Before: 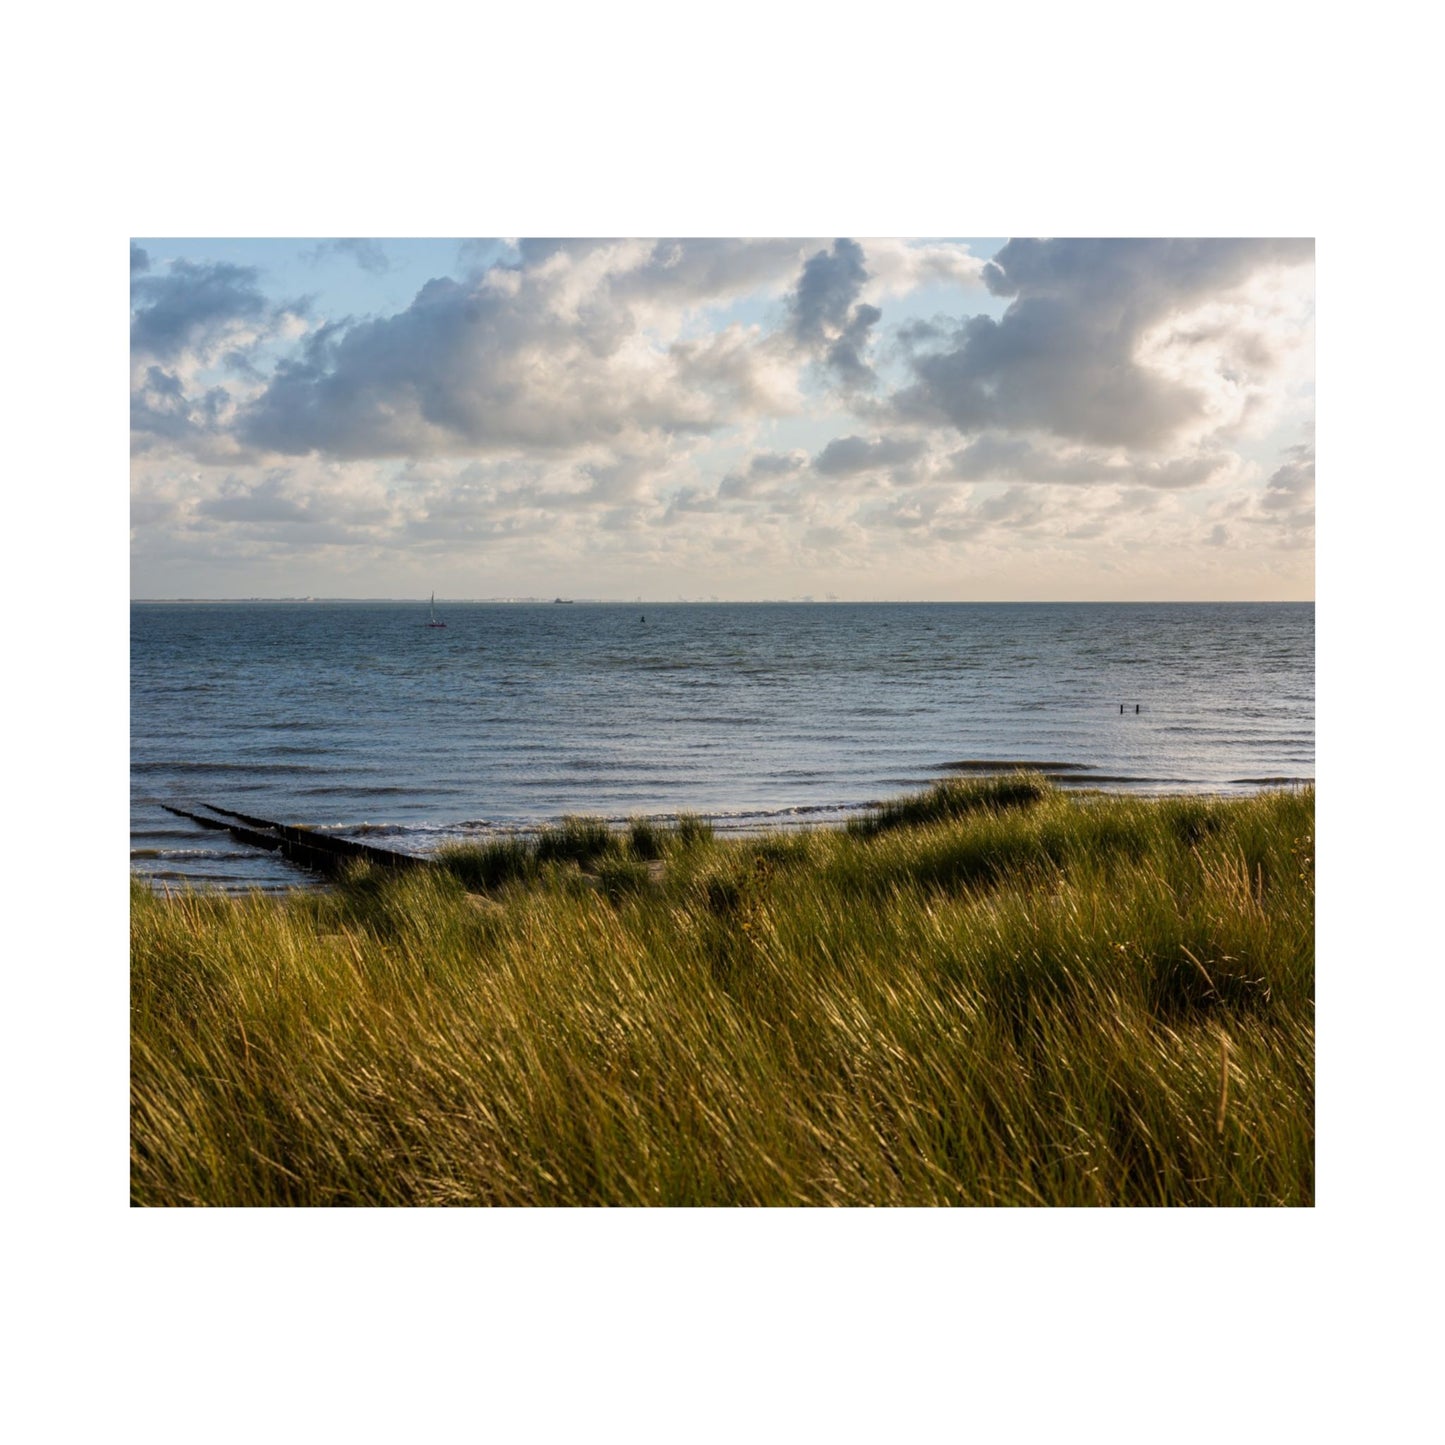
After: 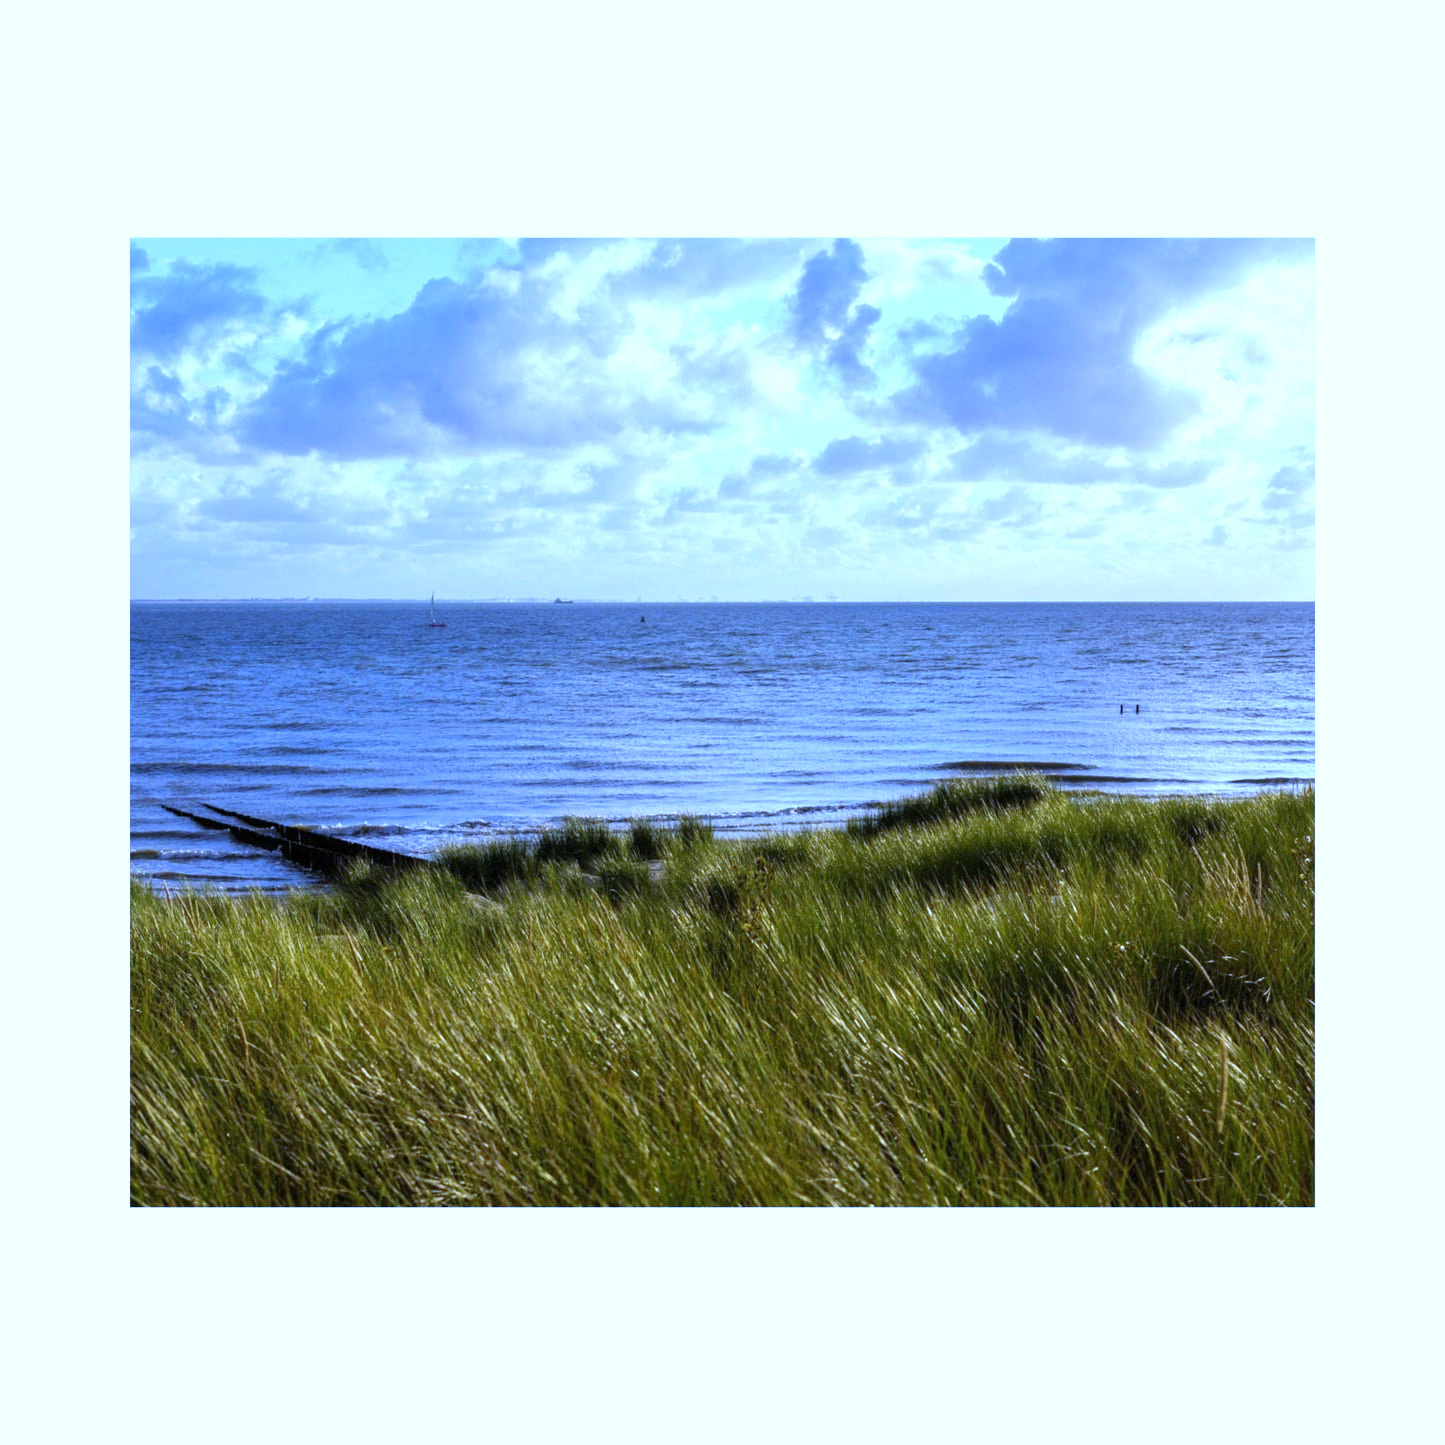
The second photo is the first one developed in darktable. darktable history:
exposure: black level correction 0, exposure 0.7 EV, compensate exposure bias true, compensate highlight preservation false
white balance: red 0.766, blue 1.537
